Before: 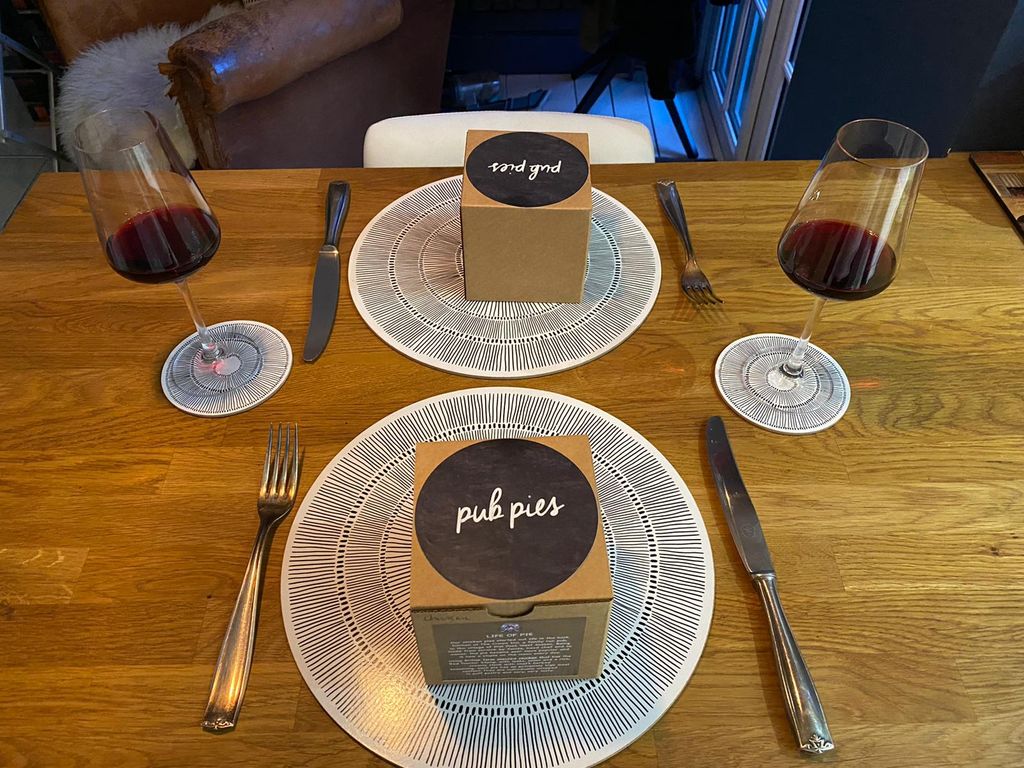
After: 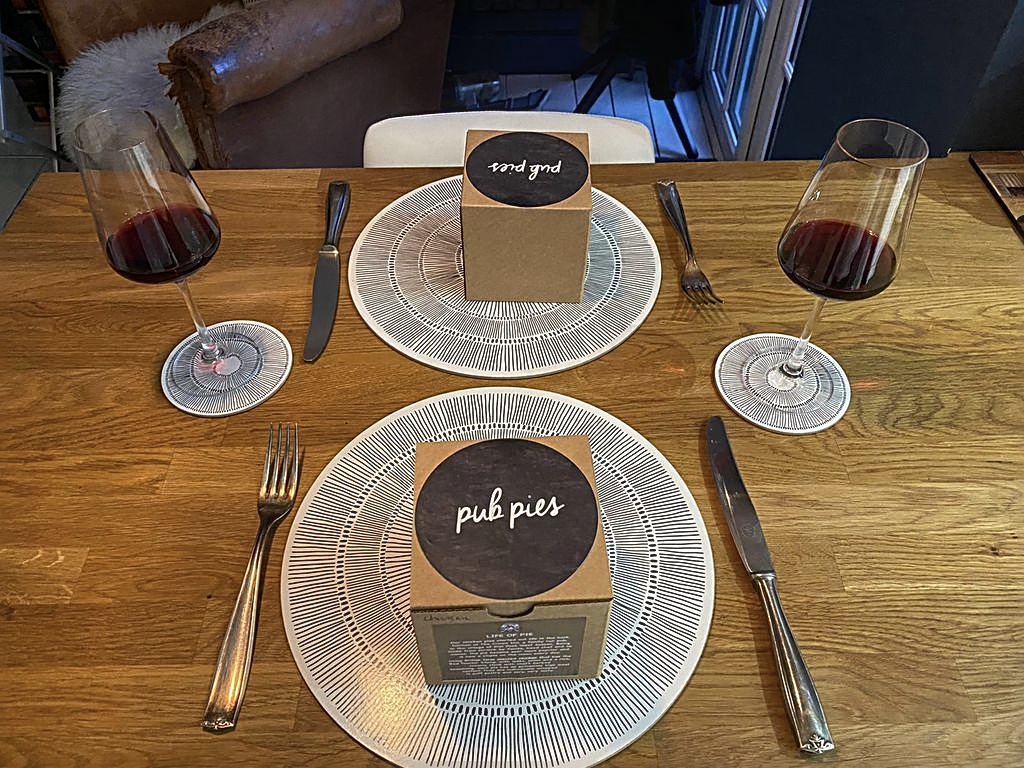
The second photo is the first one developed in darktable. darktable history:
contrast brightness saturation: contrast 0.06, brightness -0.01, saturation -0.23
local contrast: detail 110%
sharpen: radius 2.531, amount 0.628
